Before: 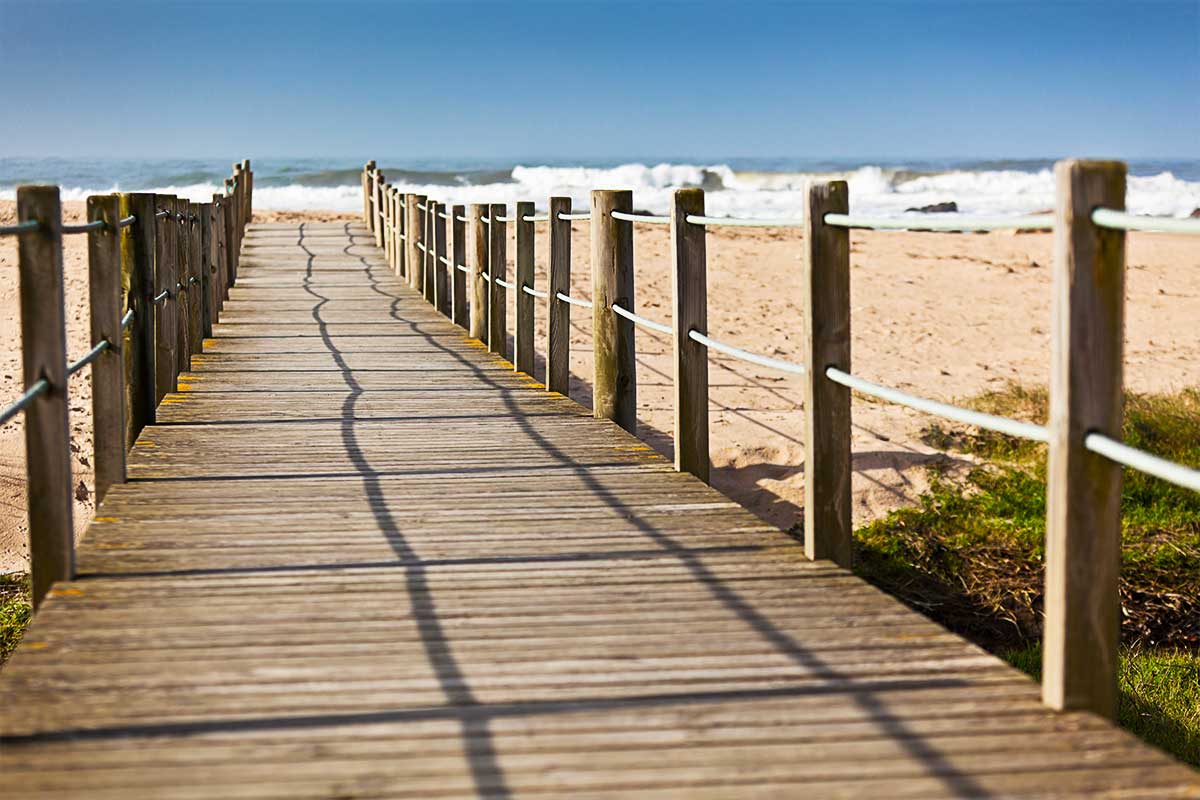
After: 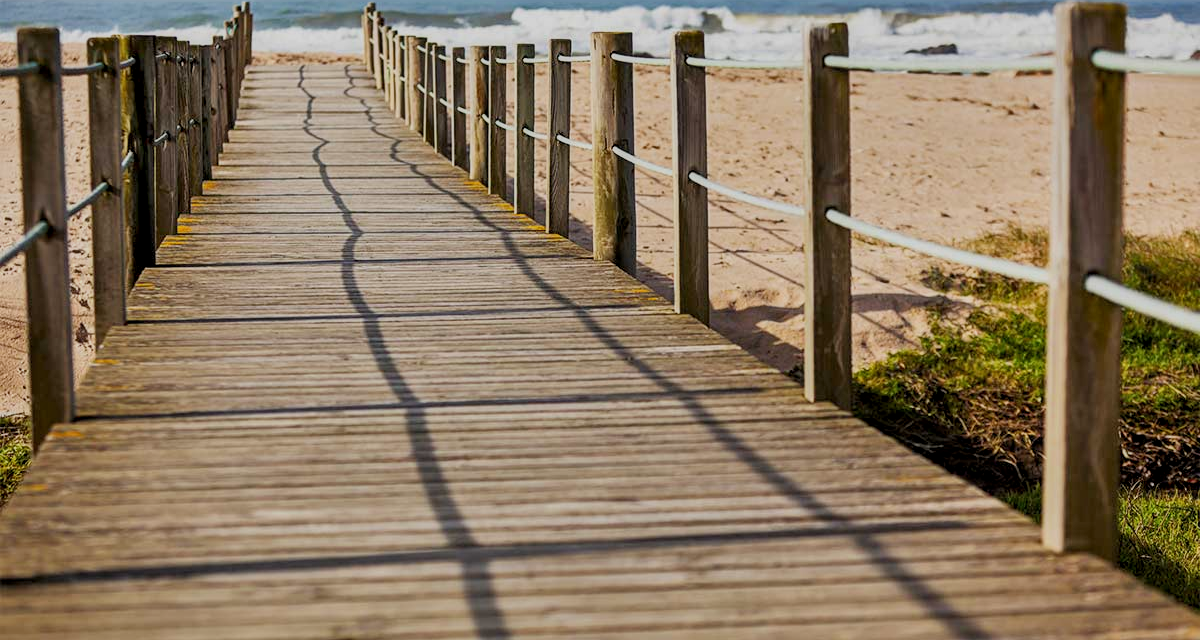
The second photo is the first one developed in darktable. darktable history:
local contrast: on, module defaults
crop and rotate: top 19.998%
shadows and highlights: shadows 24.5, highlights -78.15, soften with gaussian
filmic rgb: middle gray luminance 18.42%, black relative exposure -10.5 EV, white relative exposure 3.4 EV, threshold 6 EV, target black luminance 0%, hardness 6.03, latitude 99%, contrast 0.847, shadows ↔ highlights balance 0.505%, add noise in highlights 0, preserve chrominance max RGB, color science v3 (2019), use custom middle-gray values true, iterations of high-quality reconstruction 0, contrast in highlights soft, enable highlight reconstruction true
